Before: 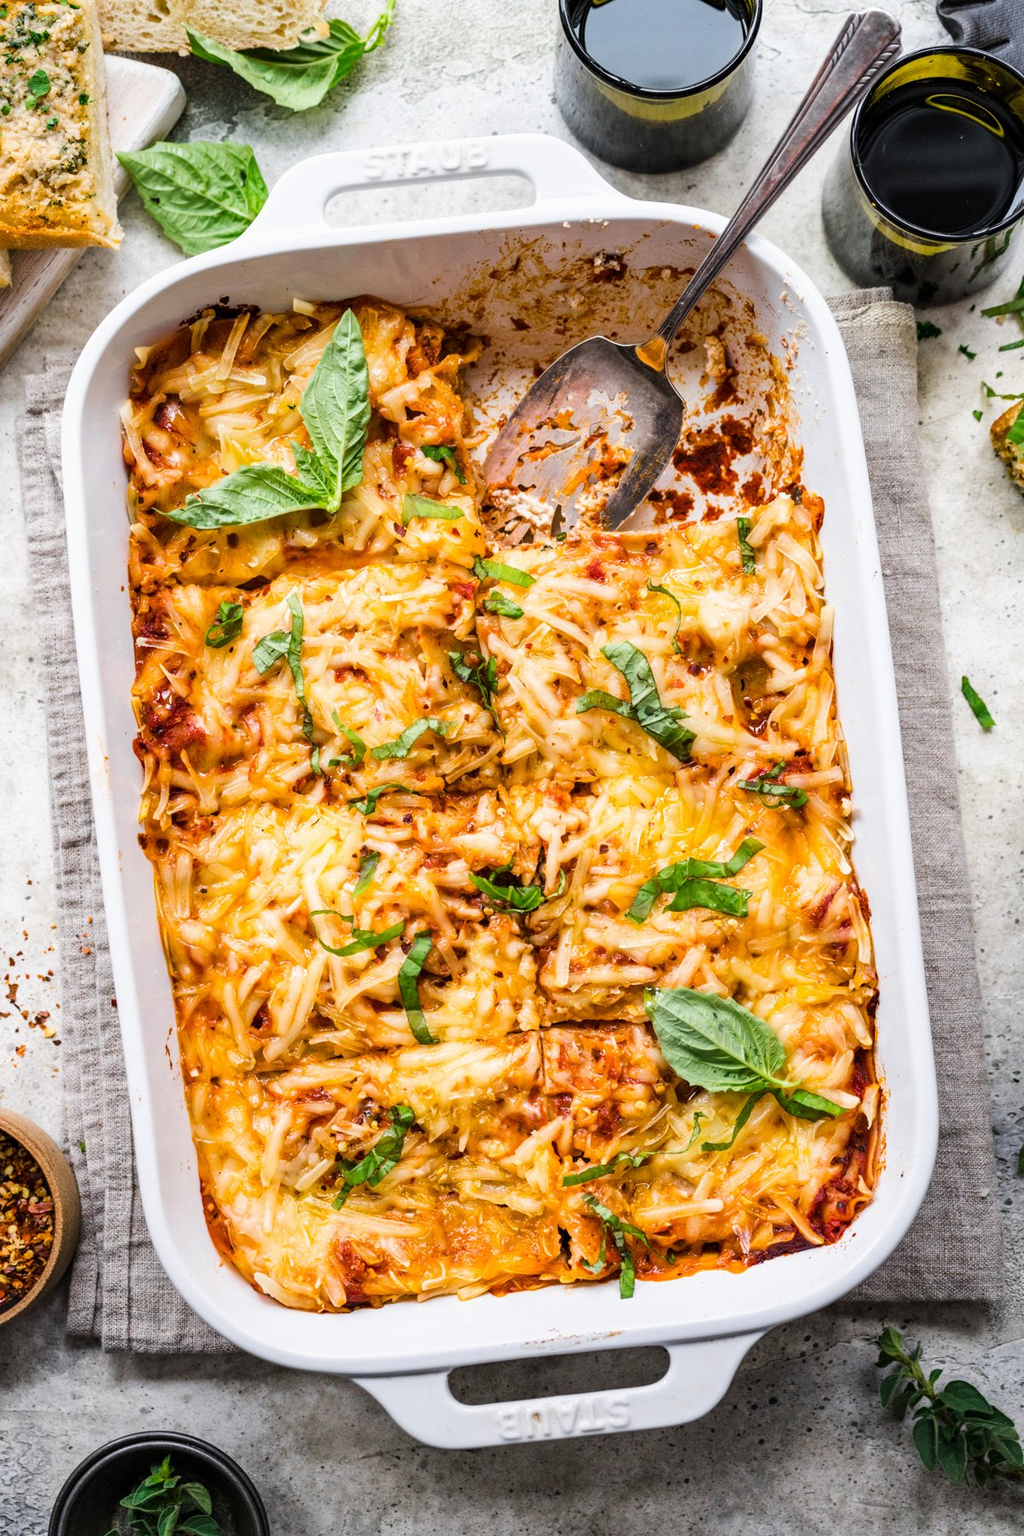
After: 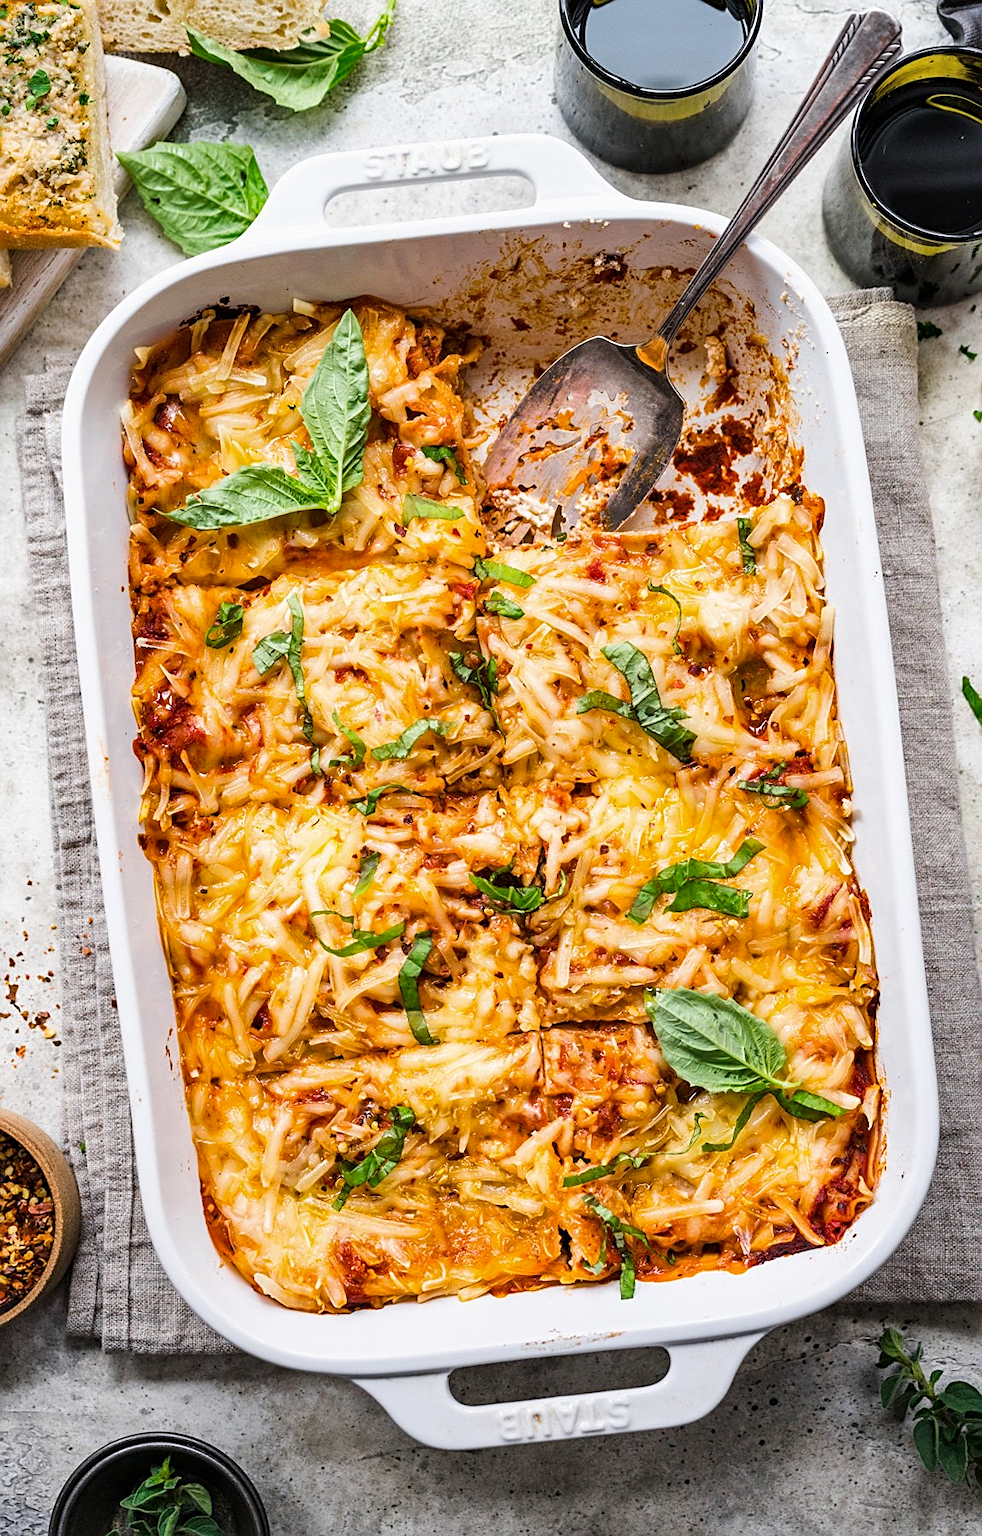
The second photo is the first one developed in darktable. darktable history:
crop: right 4.014%, bottom 0.043%
shadows and highlights: shadows 36.02, highlights -35, soften with gaussian
sharpen: on, module defaults
